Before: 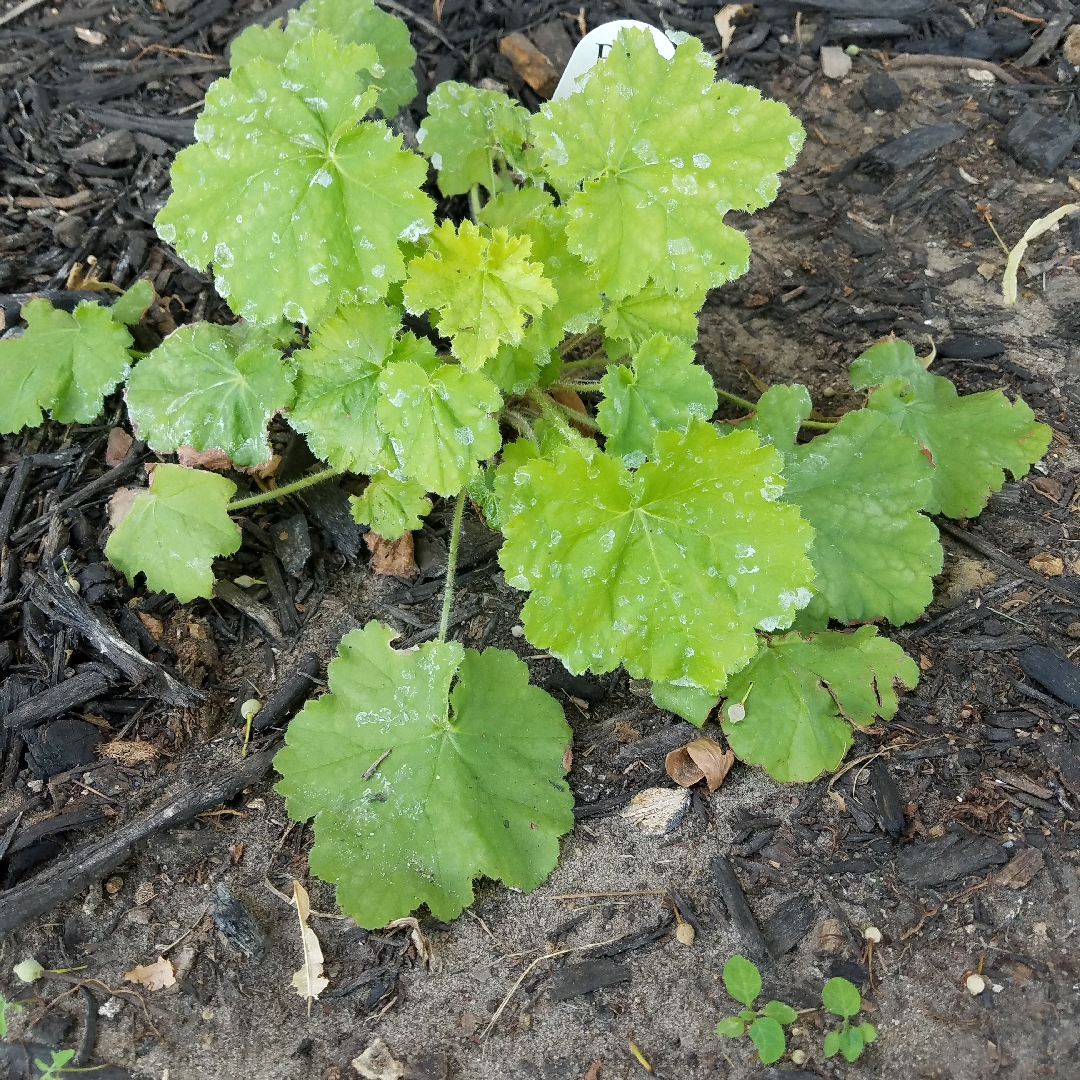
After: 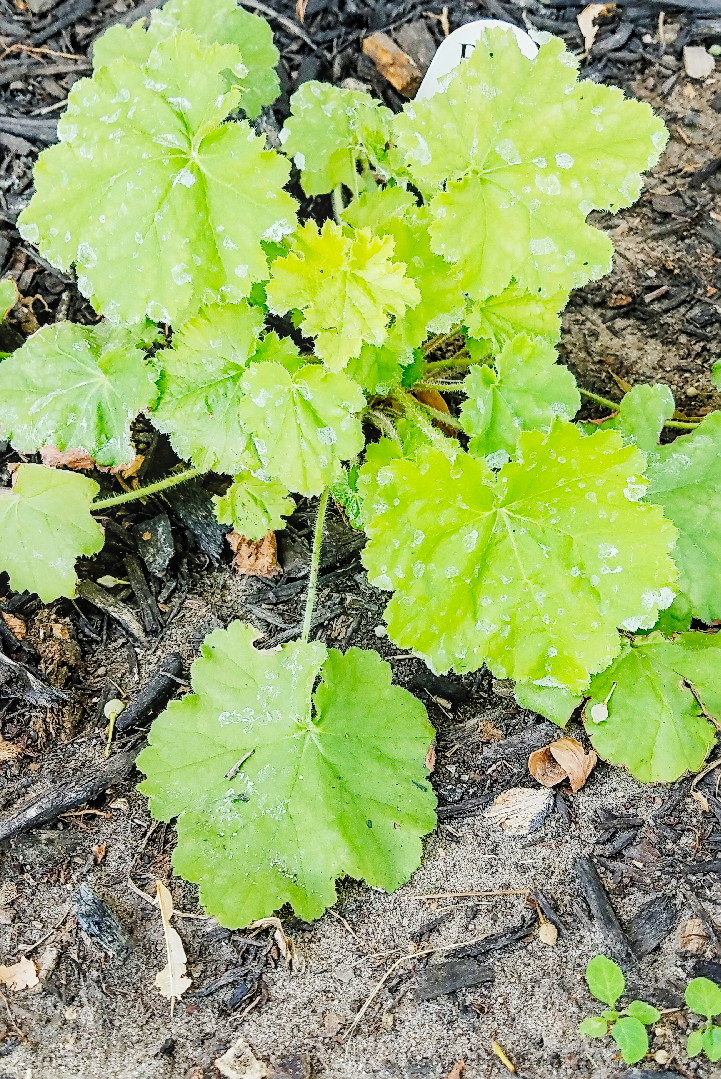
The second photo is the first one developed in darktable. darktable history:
sharpen: on, module defaults
local contrast: on, module defaults
tone equalizer: edges refinement/feathering 500, mask exposure compensation -1.57 EV, preserve details no
filmic rgb: black relative exposure -7.65 EV, white relative exposure 4.56 EV, threshold 5.95 EV, hardness 3.61, enable highlight reconstruction true
exposure: black level correction 0, exposure 0.947 EV, compensate highlight preservation false
crop and rotate: left 12.793%, right 20.424%
tone curve: curves: ch0 [(0, 0) (0.126, 0.061) (0.338, 0.285) (0.494, 0.518) (0.703, 0.762) (1, 1)]; ch1 [(0, 0) (0.389, 0.313) (0.457, 0.442) (0.5, 0.501) (0.55, 0.578) (1, 1)]; ch2 [(0, 0) (0.44, 0.424) (0.501, 0.499) (0.557, 0.564) (0.613, 0.67) (0.707, 0.746) (1, 1)], preserve colors none
contrast brightness saturation: contrast 0.035, saturation 0.158
